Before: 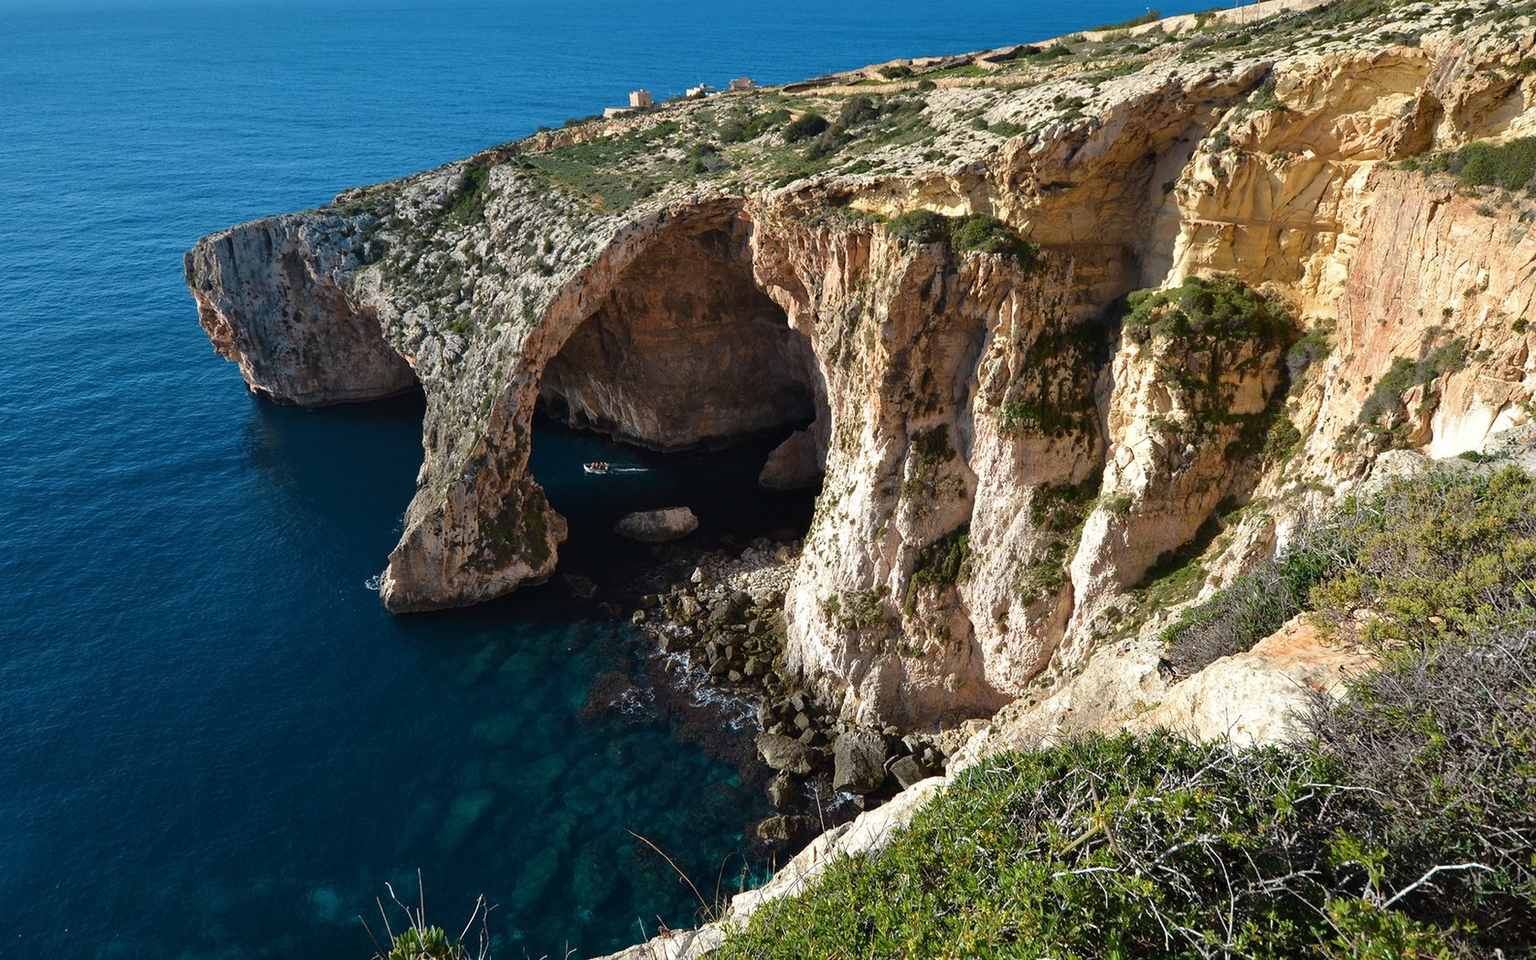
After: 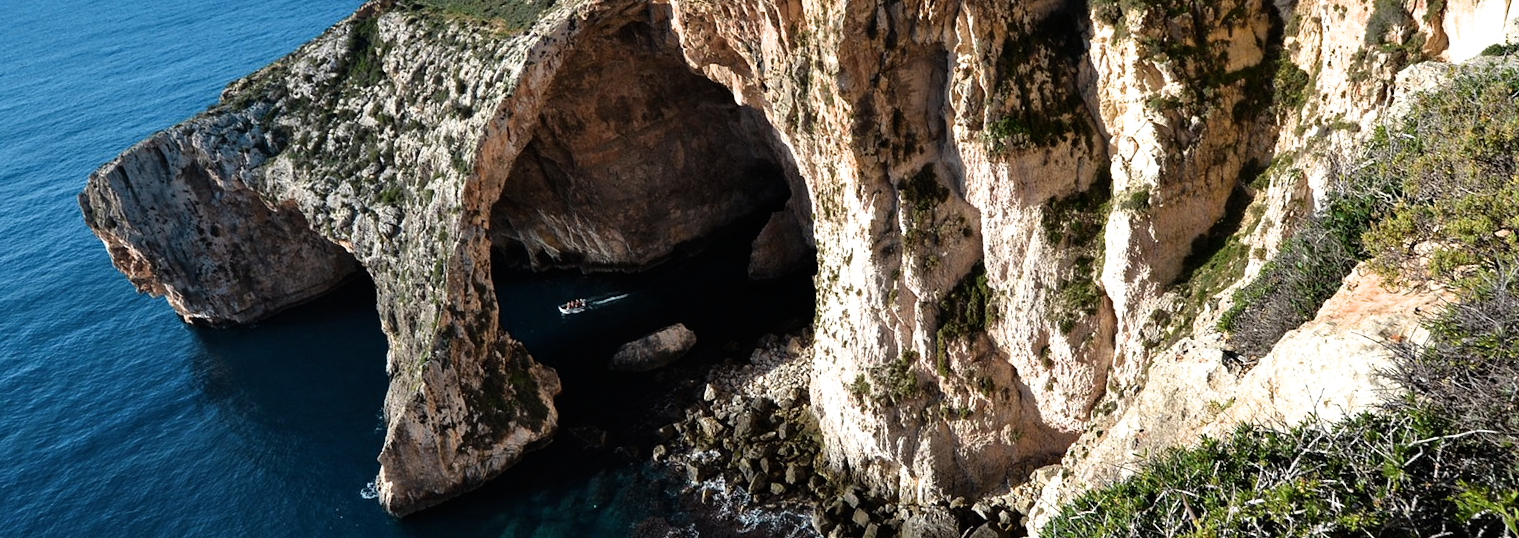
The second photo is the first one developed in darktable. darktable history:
crop and rotate: top 12.5%, bottom 12.5%
filmic rgb: black relative exposure -9.08 EV, white relative exposure 2.3 EV, hardness 7.49
shadows and highlights: radius 125.46, shadows 30.51, highlights -30.51, low approximation 0.01, soften with gaussian
rotate and perspective: rotation -14.8°, crop left 0.1, crop right 0.903, crop top 0.25, crop bottom 0.748
